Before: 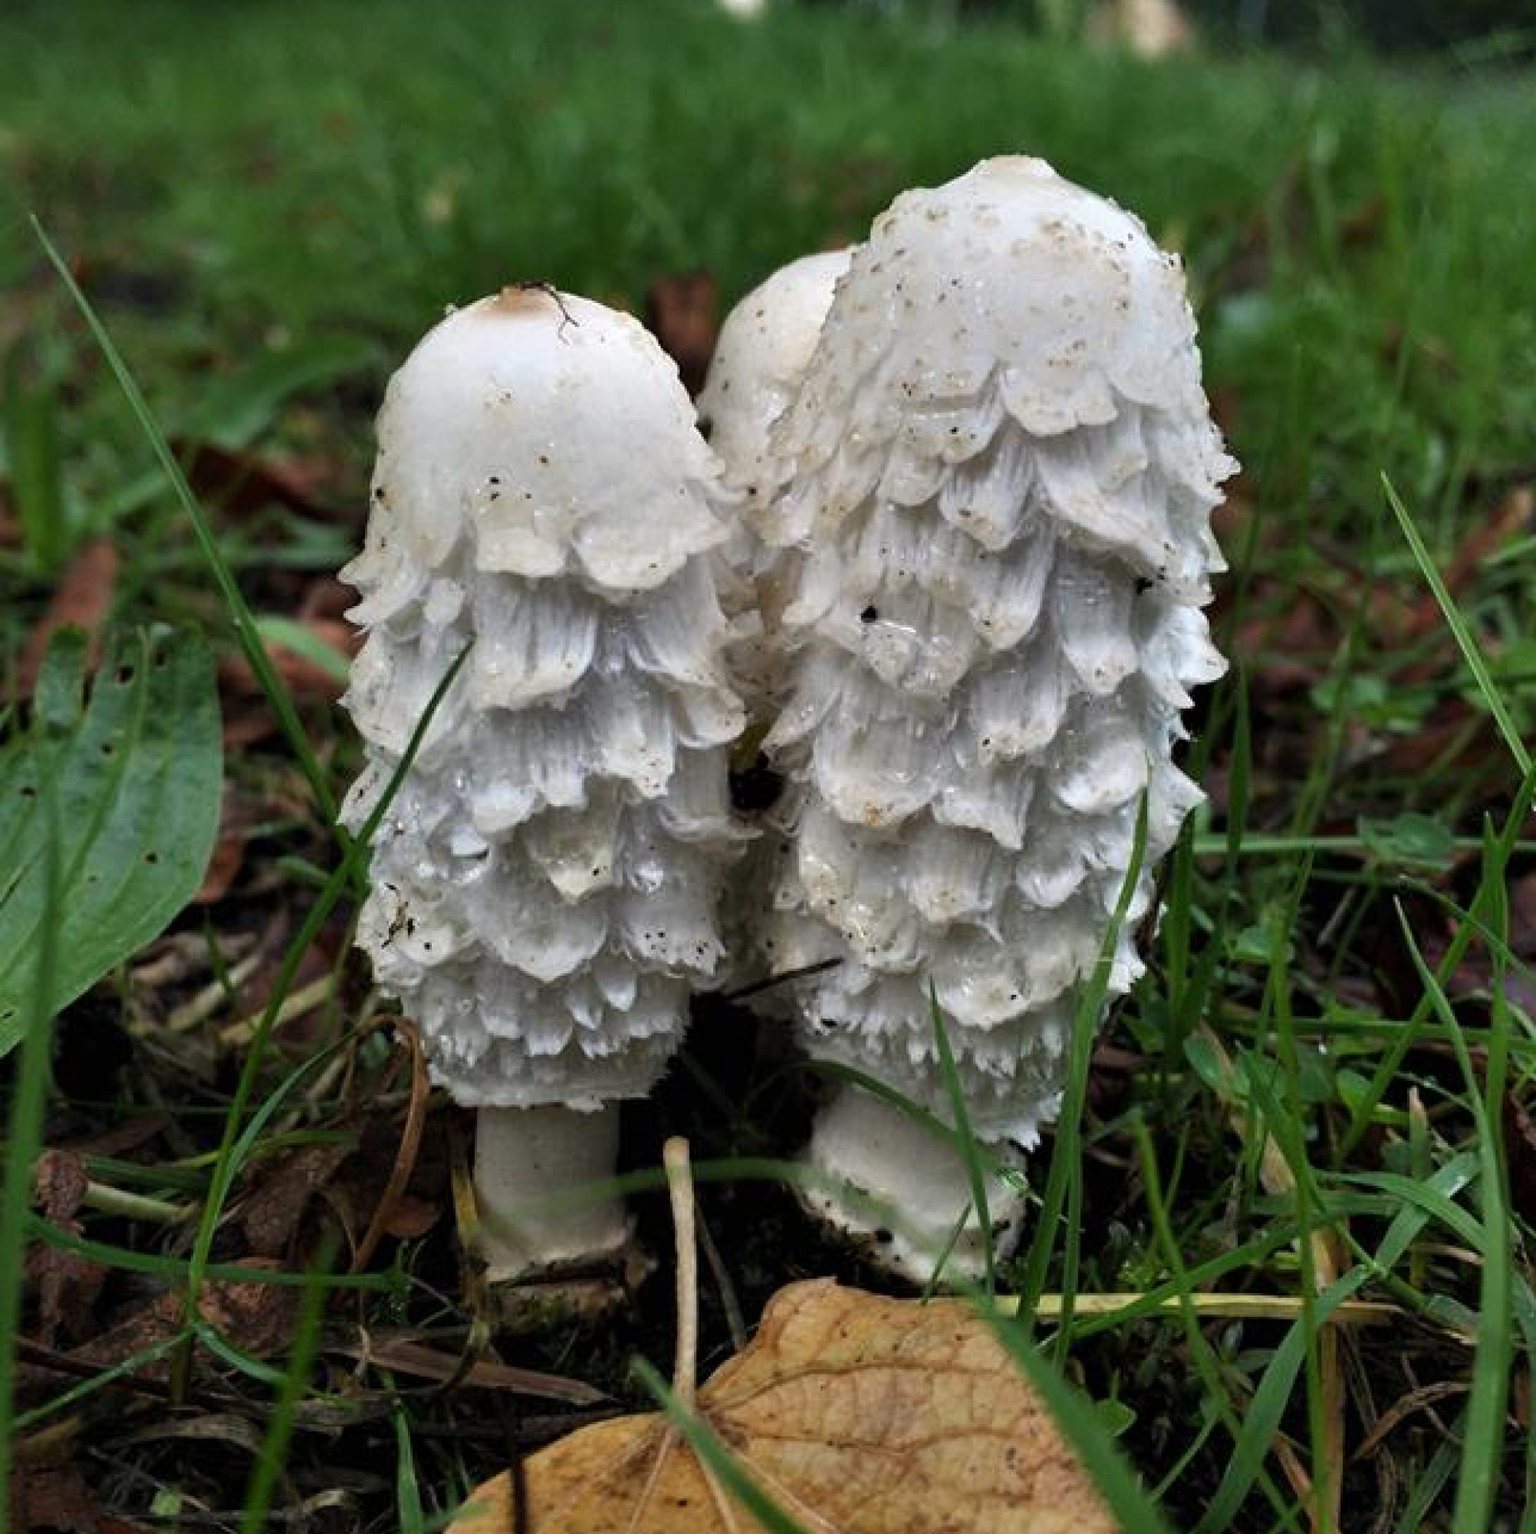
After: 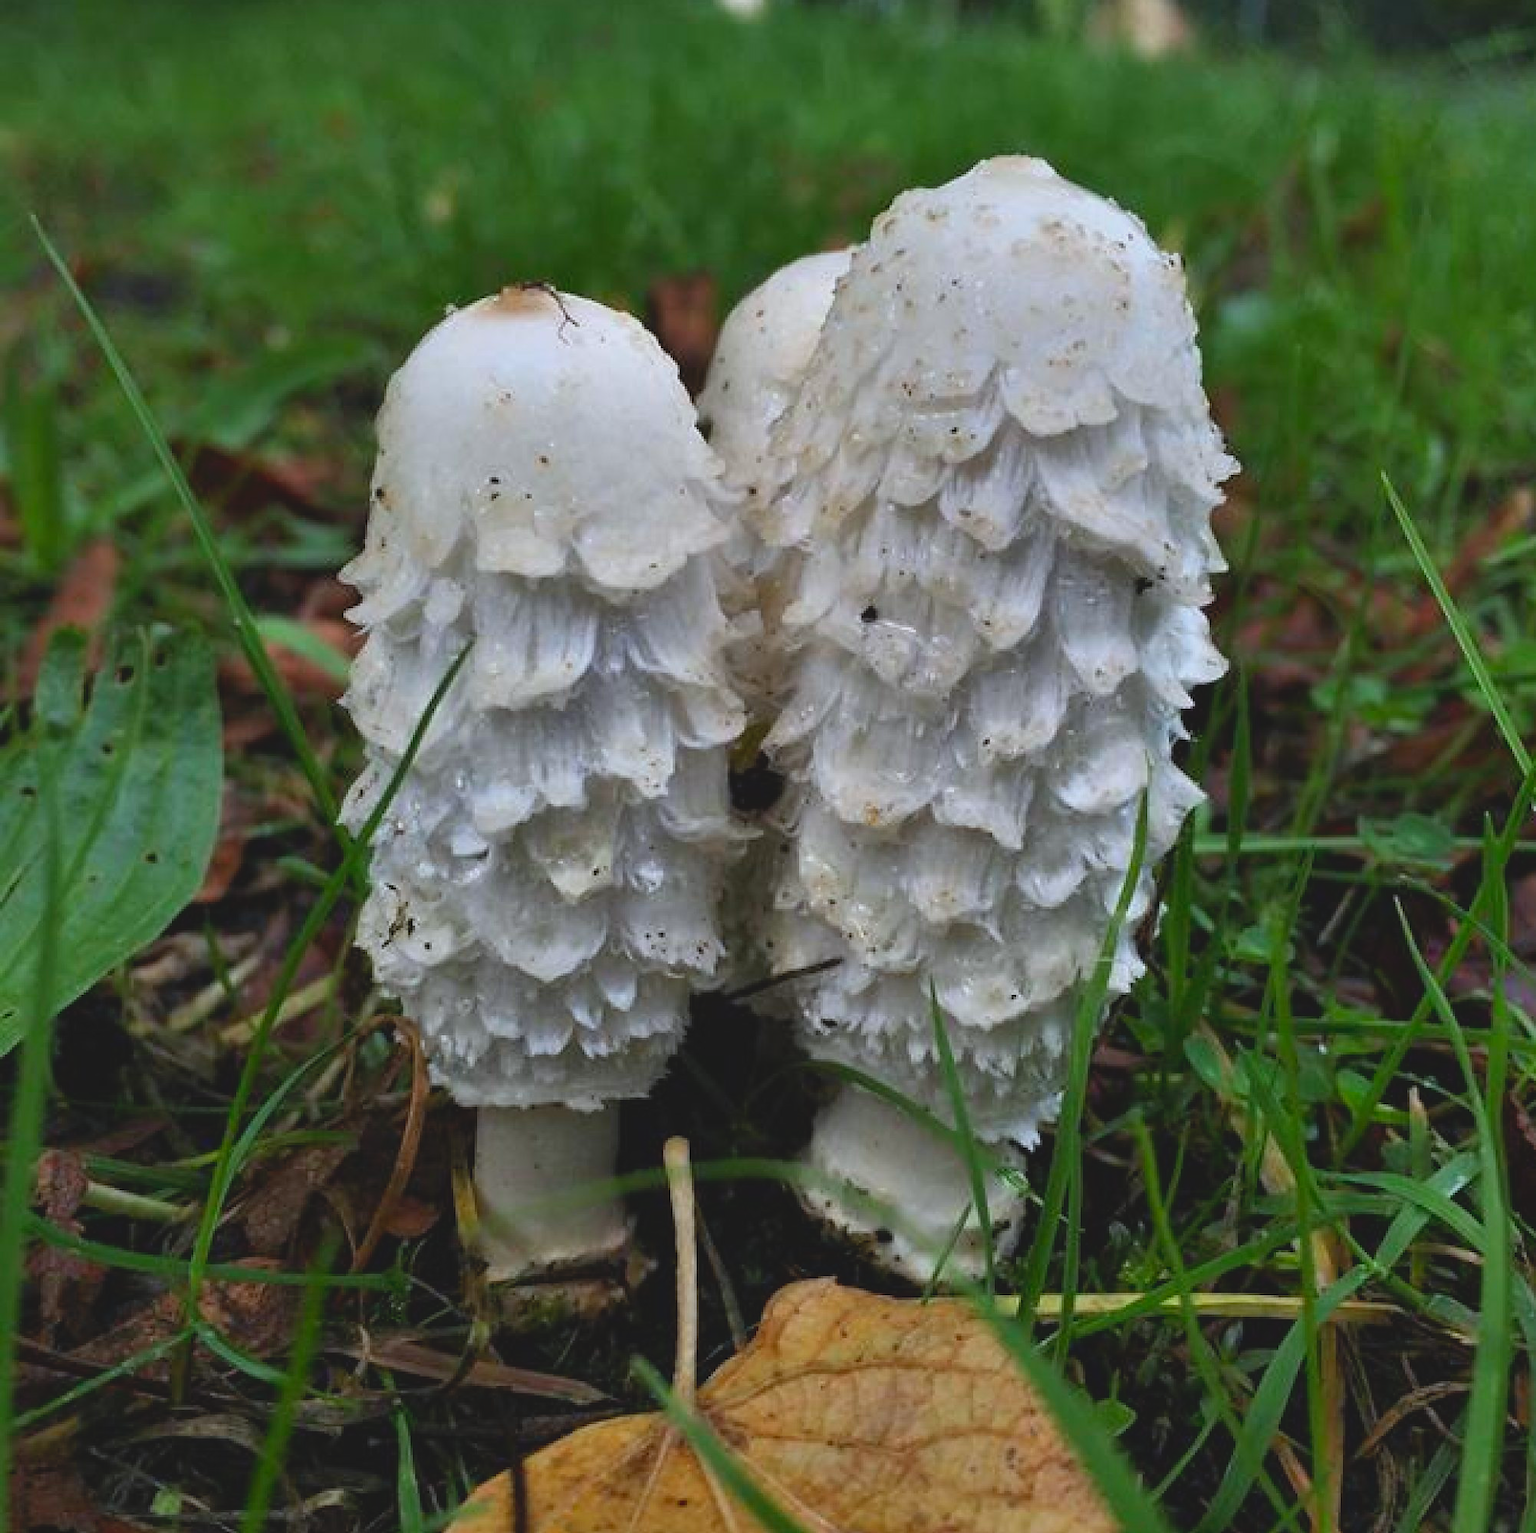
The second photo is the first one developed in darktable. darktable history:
sharpen: radius 1.458, amount 0.398, threshold 1.271
contrast brightness saturation: contrast -0.19, saturation 0.19
white balance: red 0.98, blue 1.034
